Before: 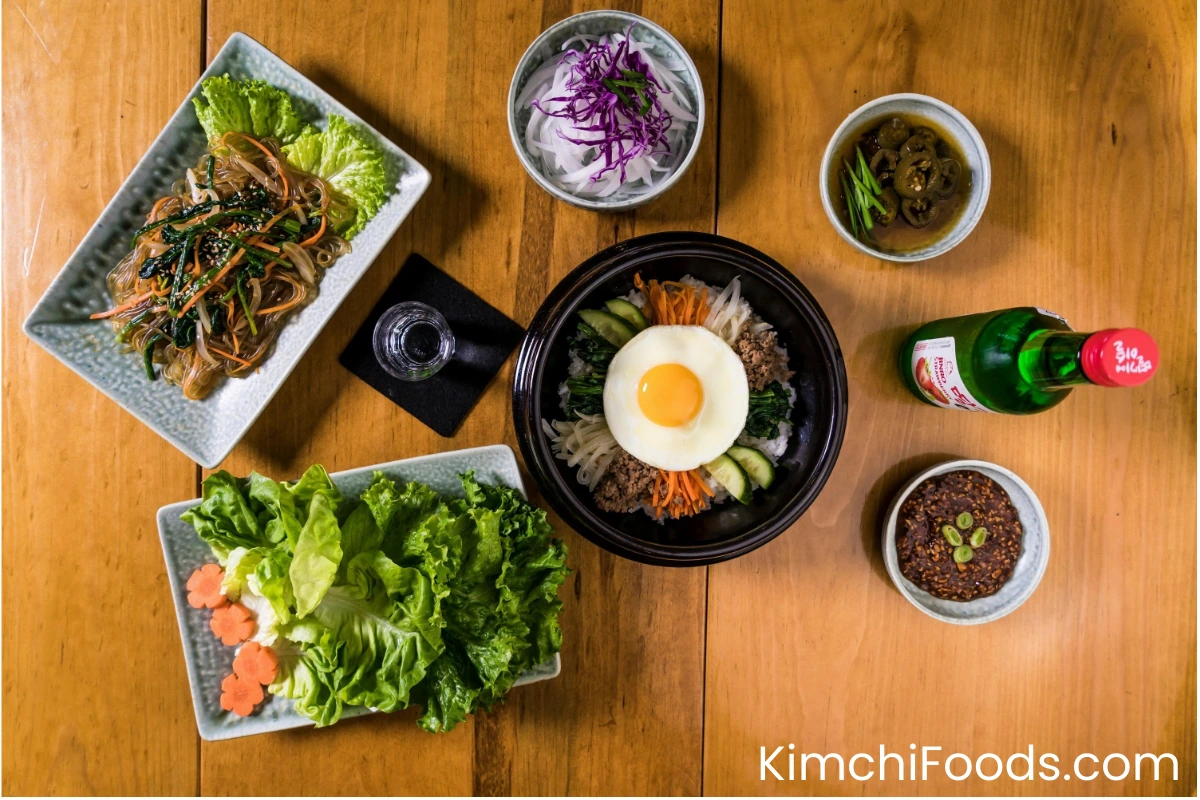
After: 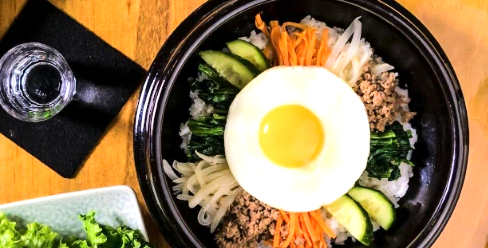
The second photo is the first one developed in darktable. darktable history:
exposure: exposure 0.582 EV, compensate highlight preservation false
crop: left 31.666%, top 32.496%, right 27.598%, bottom 36.393%
tone equalizer: -7 EV 0.163 EV, -6 EV 0.602 EV, -5 EV 1.15 EV, -4 EV 1.34 EV, -3 EV 1.15 EV, -2 EV 0.6 EV, -1 EV 0.16 EV, edges refinement/feathering 500, mask exposure compensation -1.57 EV, preserve details no
